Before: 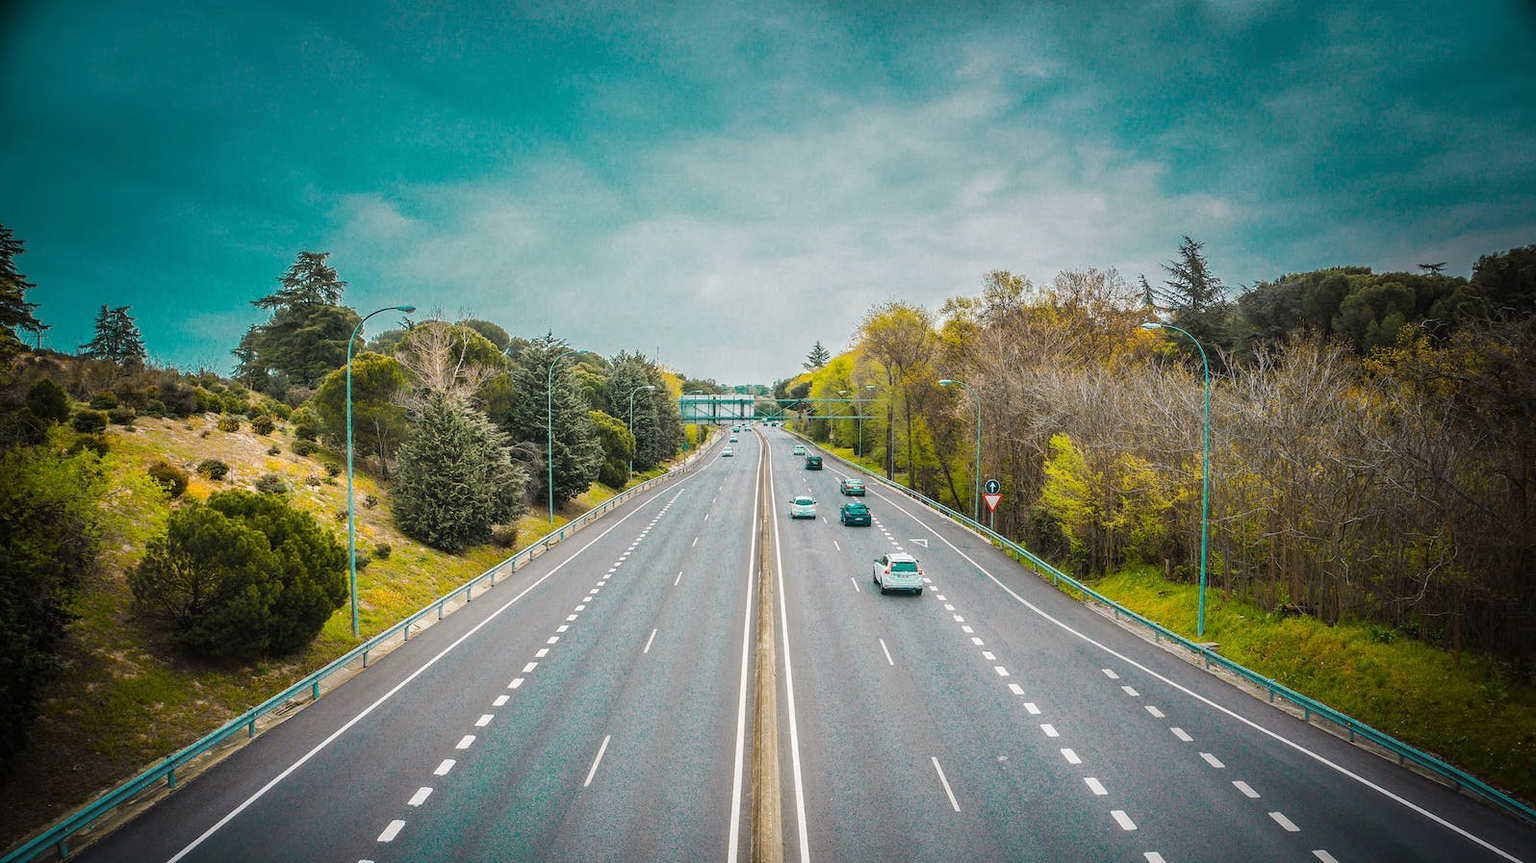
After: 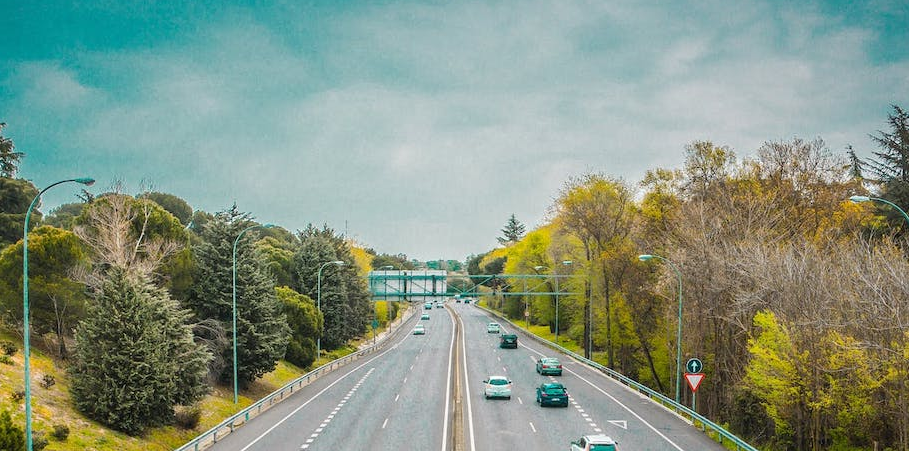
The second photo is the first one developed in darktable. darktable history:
crop: left 21.134%, top 15.686%, right 21.868%, bottom 33.971%
